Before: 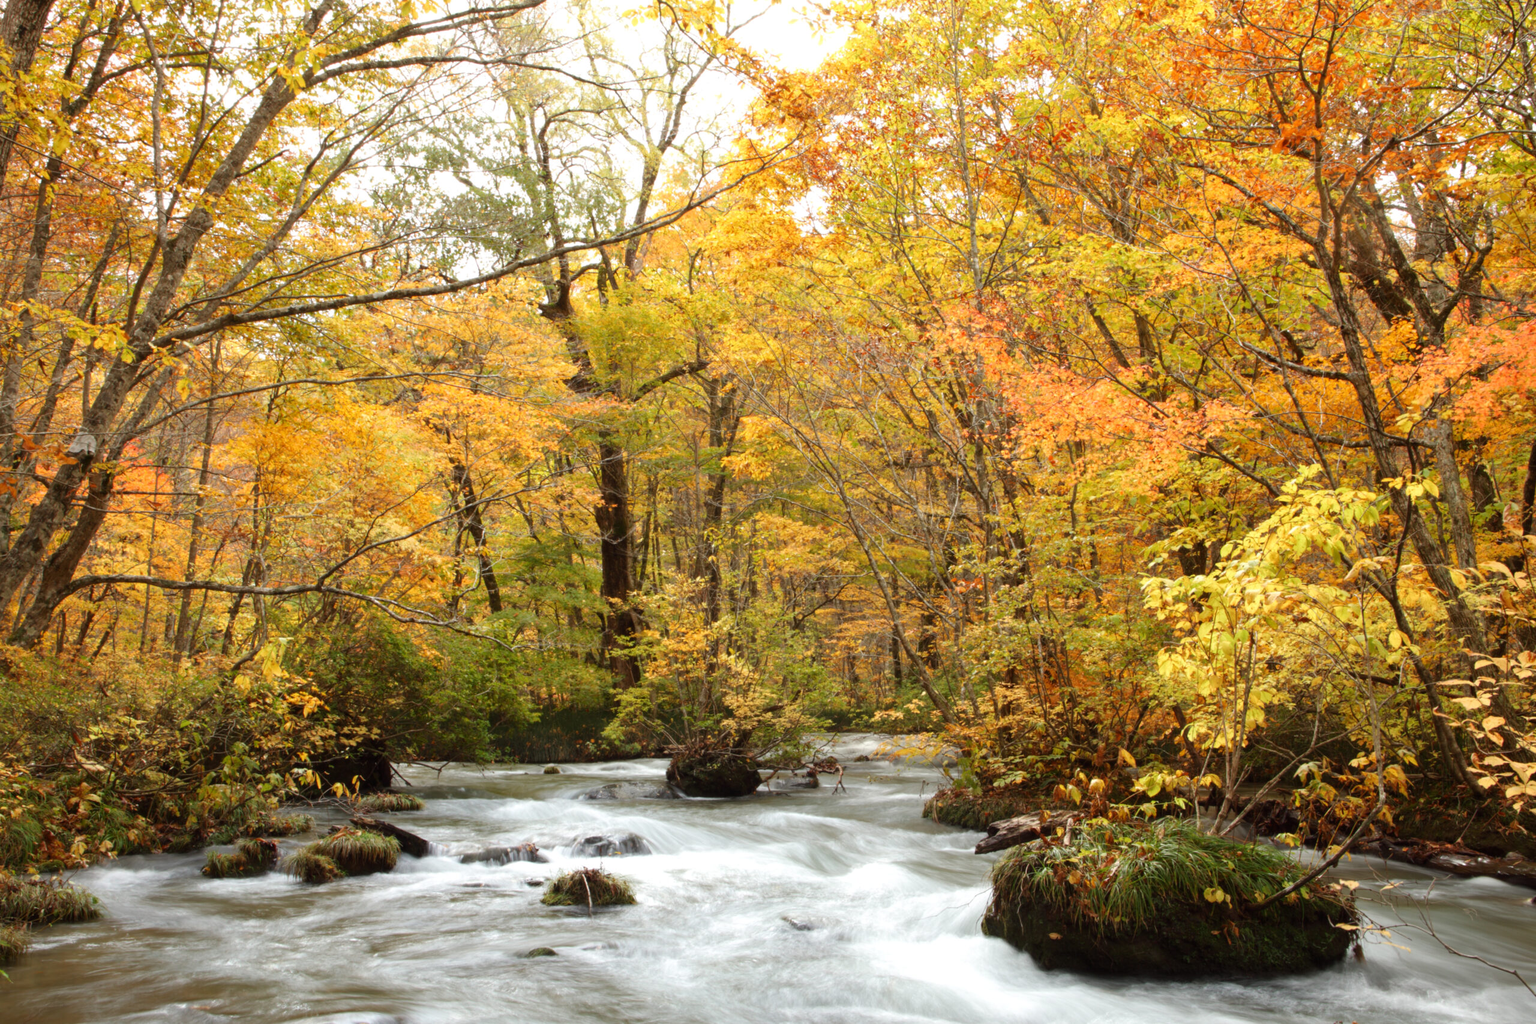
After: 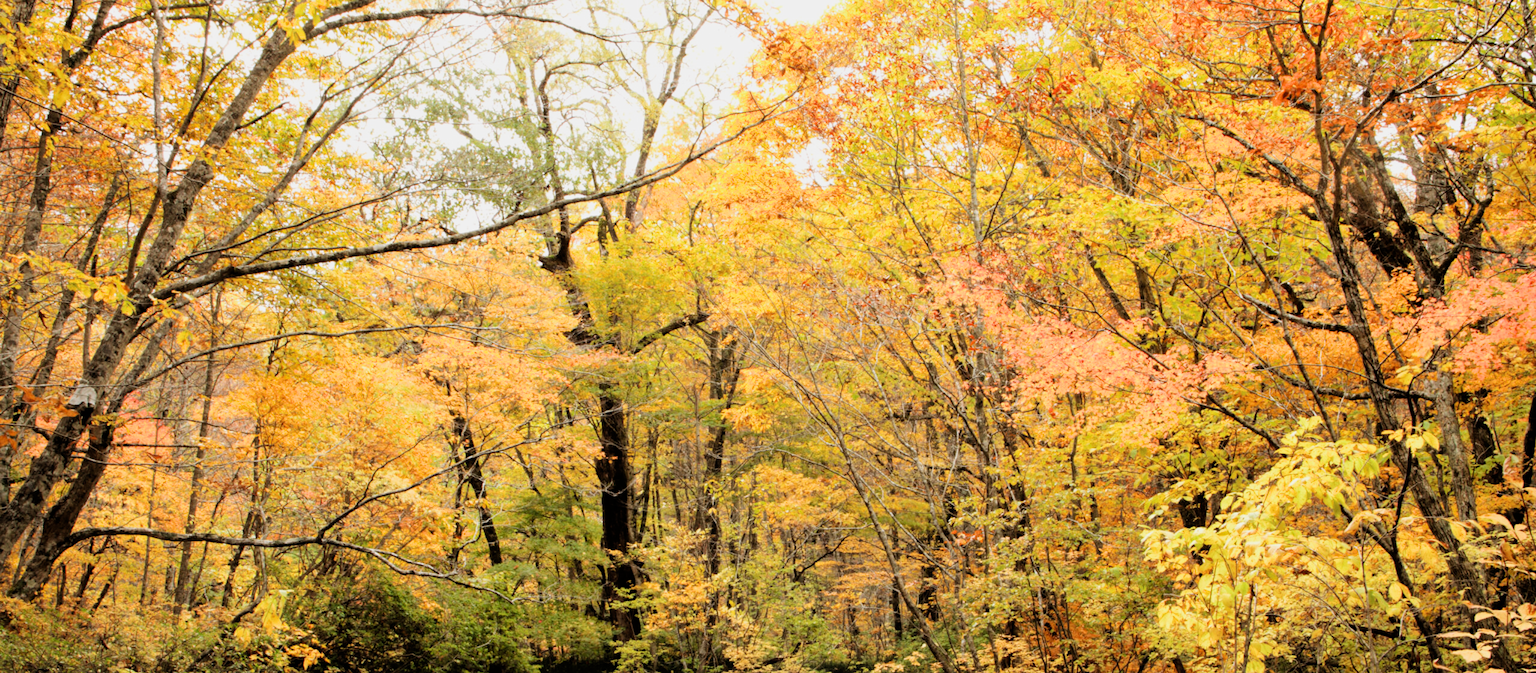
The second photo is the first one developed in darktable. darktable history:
tone equalizer: -8 EV -0.404 EV, -7 EV -0.409 EV, -6 EV -0.353 EV, -5 EV -0.24 EV, -3 EV 0.198 EV, -2 EV 0.329 EV, -1 EV 0.401 EV, +0 EV 0.389 EV
crop and rotate: top 4.724%, bottom 29.431%
filmic rgb: black relative exposure -5.08 EV, white relative exposure 3.96 EV, hardness 2.88, contrast 1.3, highlights saturation mix -30.45%
